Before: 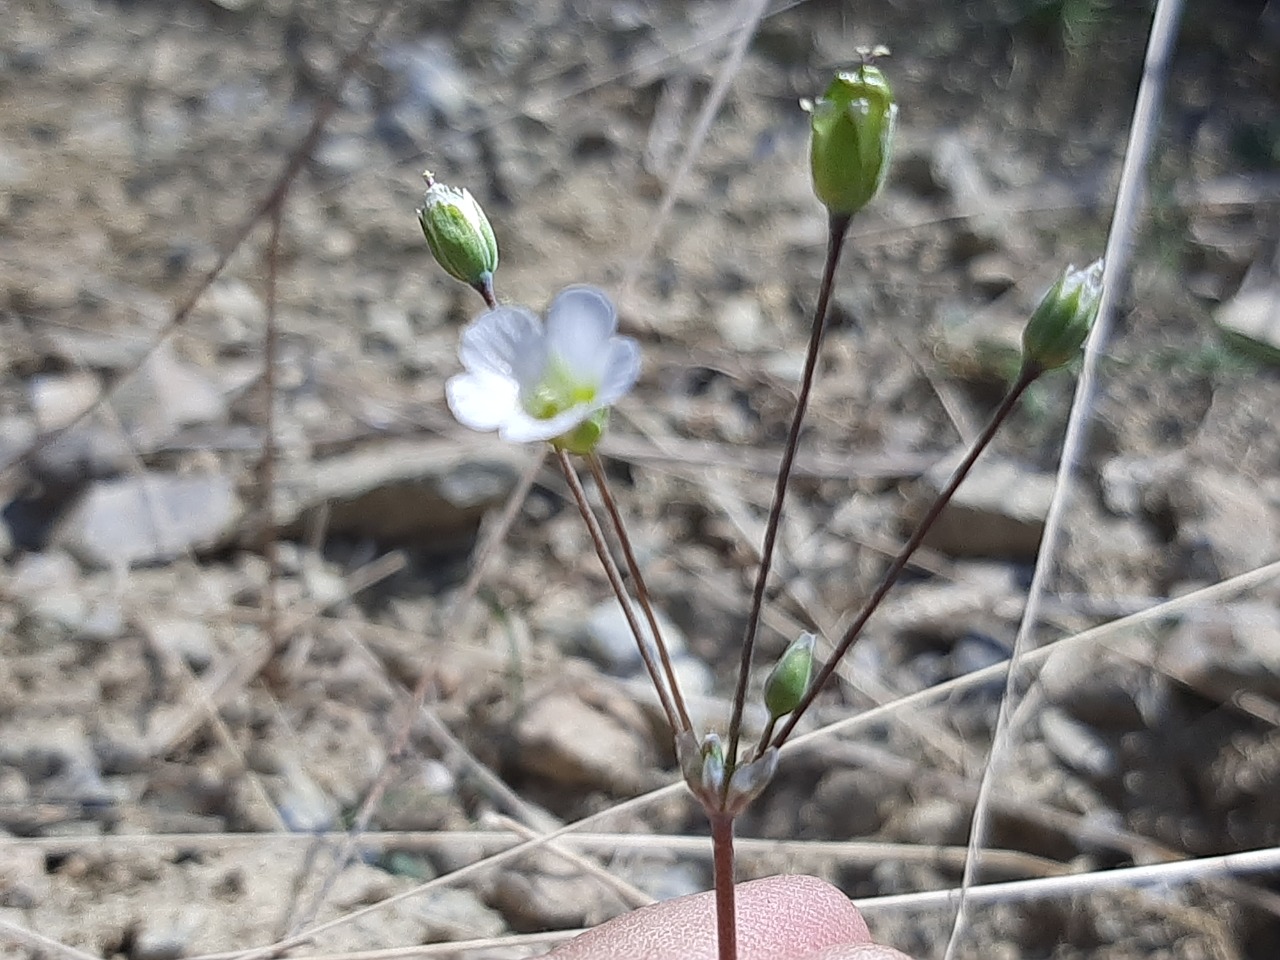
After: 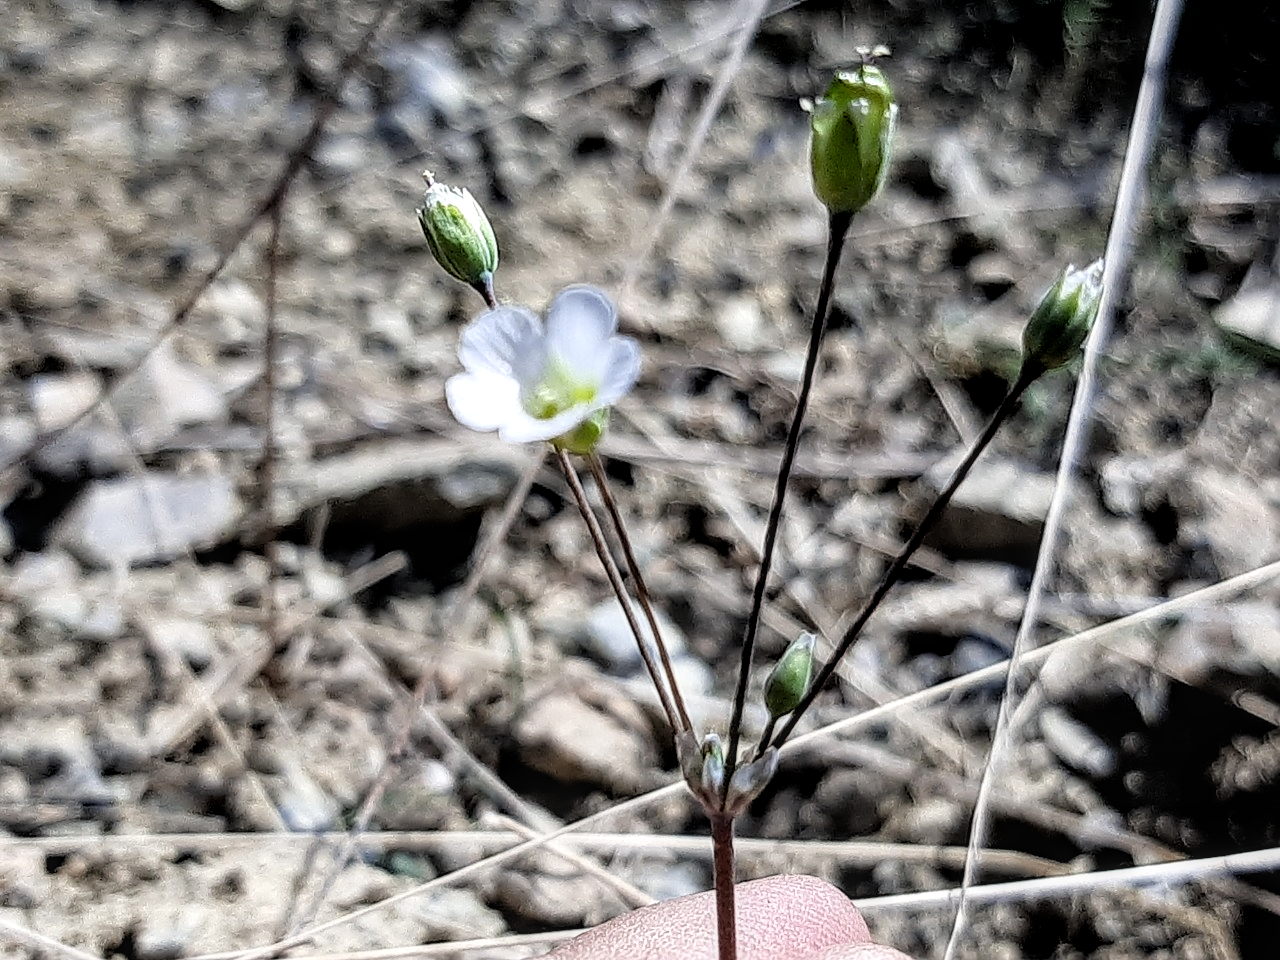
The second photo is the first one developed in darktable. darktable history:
tone equalizer: on, module defaults
exposure: black level correction 0.013, compensate highlight preservation false
local contrast: on, module defaults
filmic rgb: black relative exposure -3.66 EV, white relative exposure 2.43 EV, hardness 3.28, iterations of high-quality reconstruction 0
